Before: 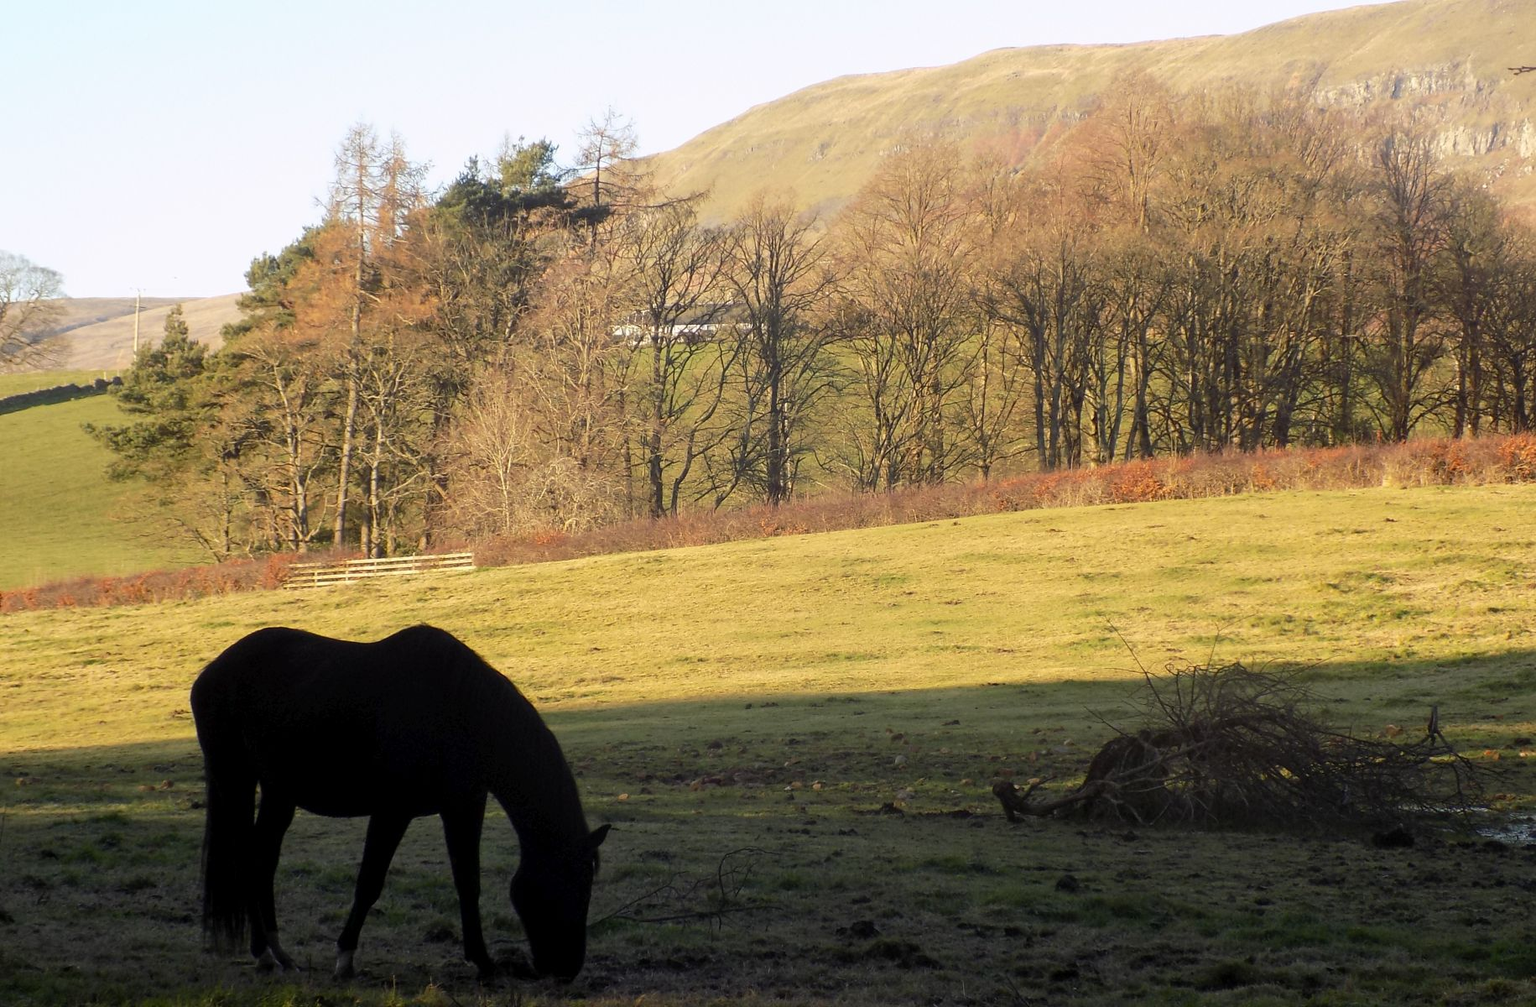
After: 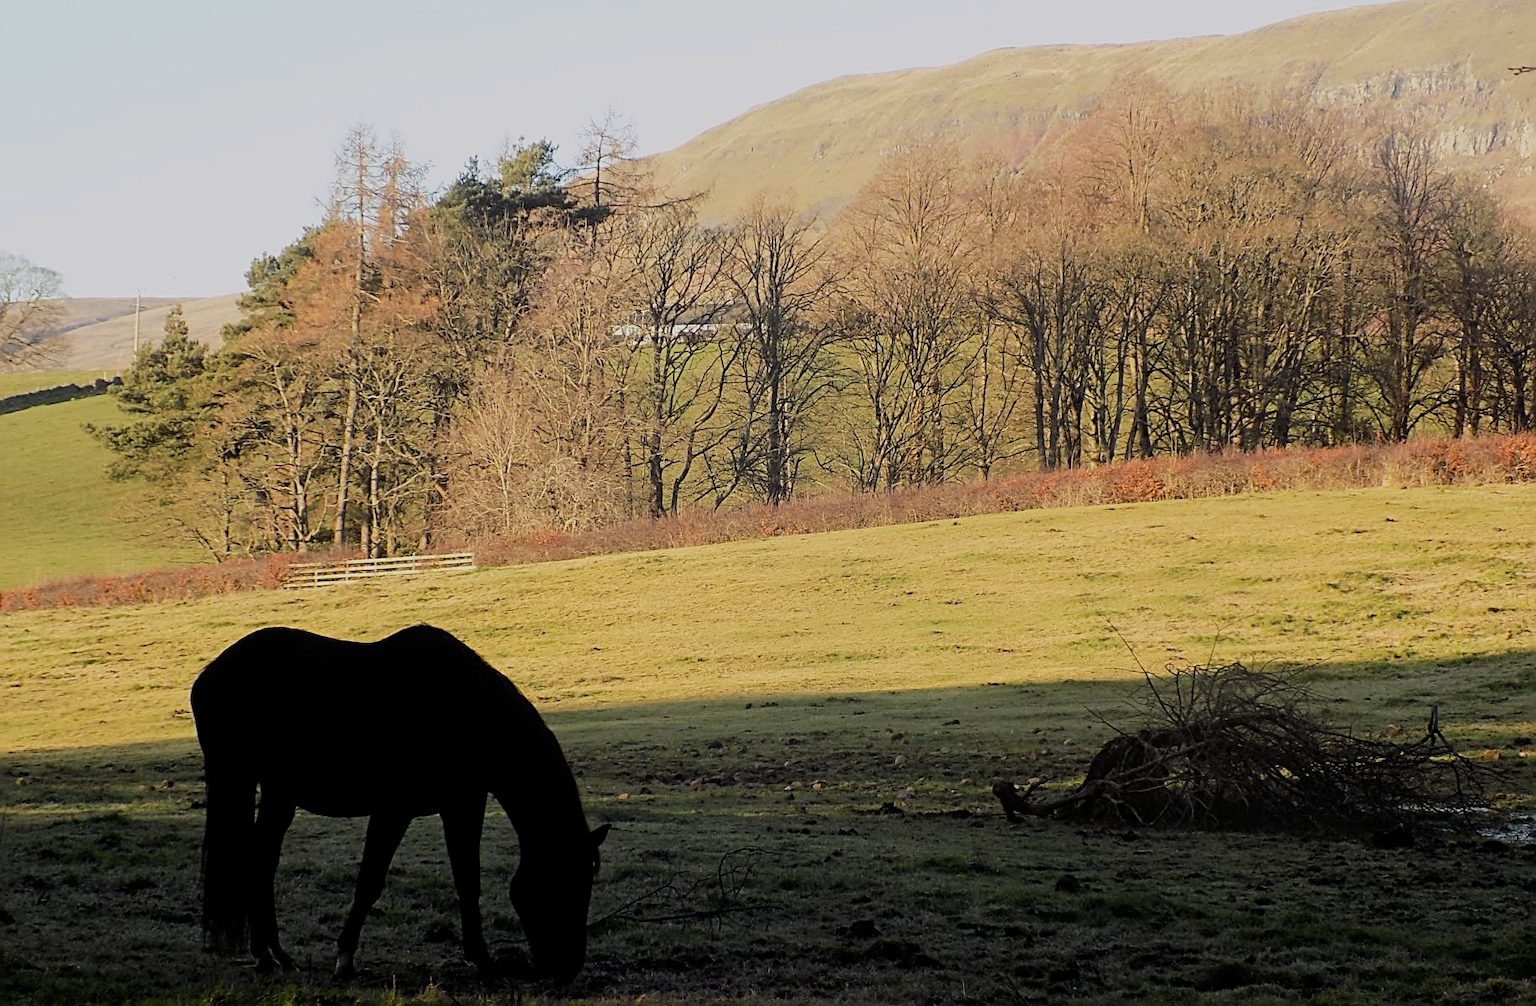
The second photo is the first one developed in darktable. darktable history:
filmic rgb: black relative exposure -7.48 EV, white relative exposure 4.85 EV, threshold 5.98 EV, hardness 3.4, enable highlight reconstruction true
sharpen: radius 2.66, amount 0.663
